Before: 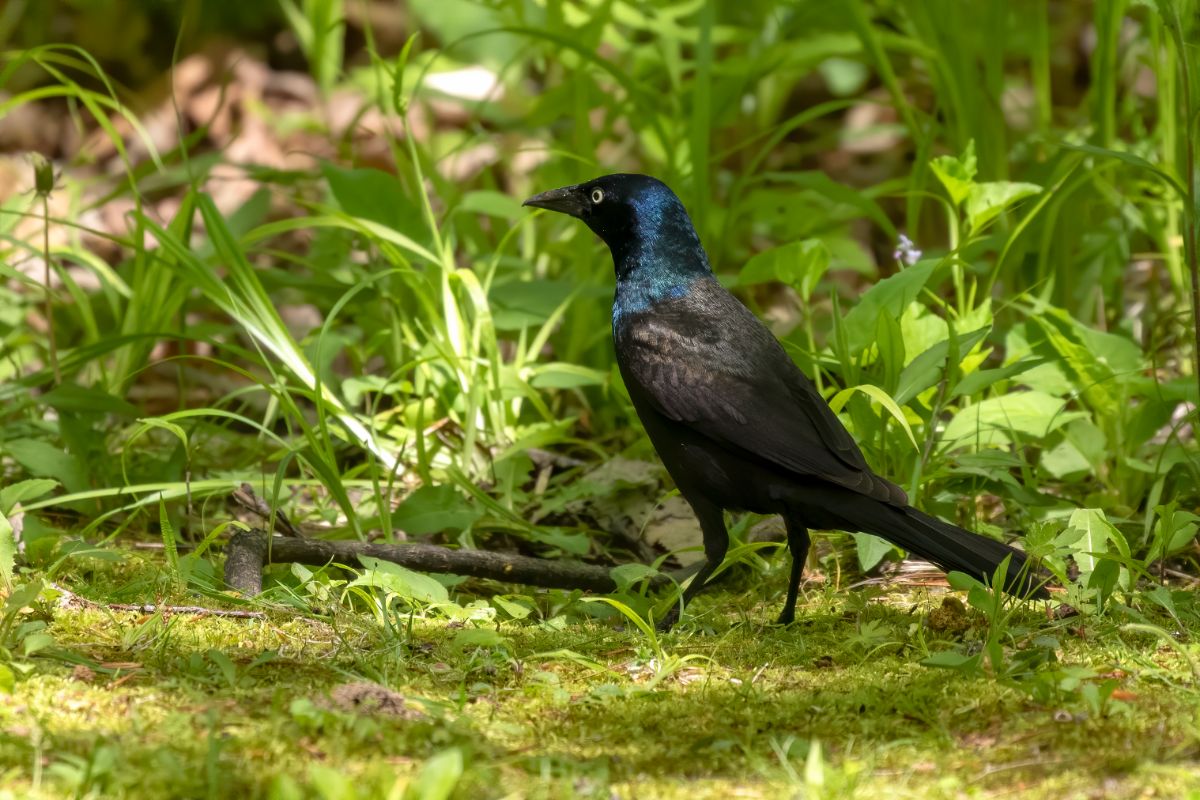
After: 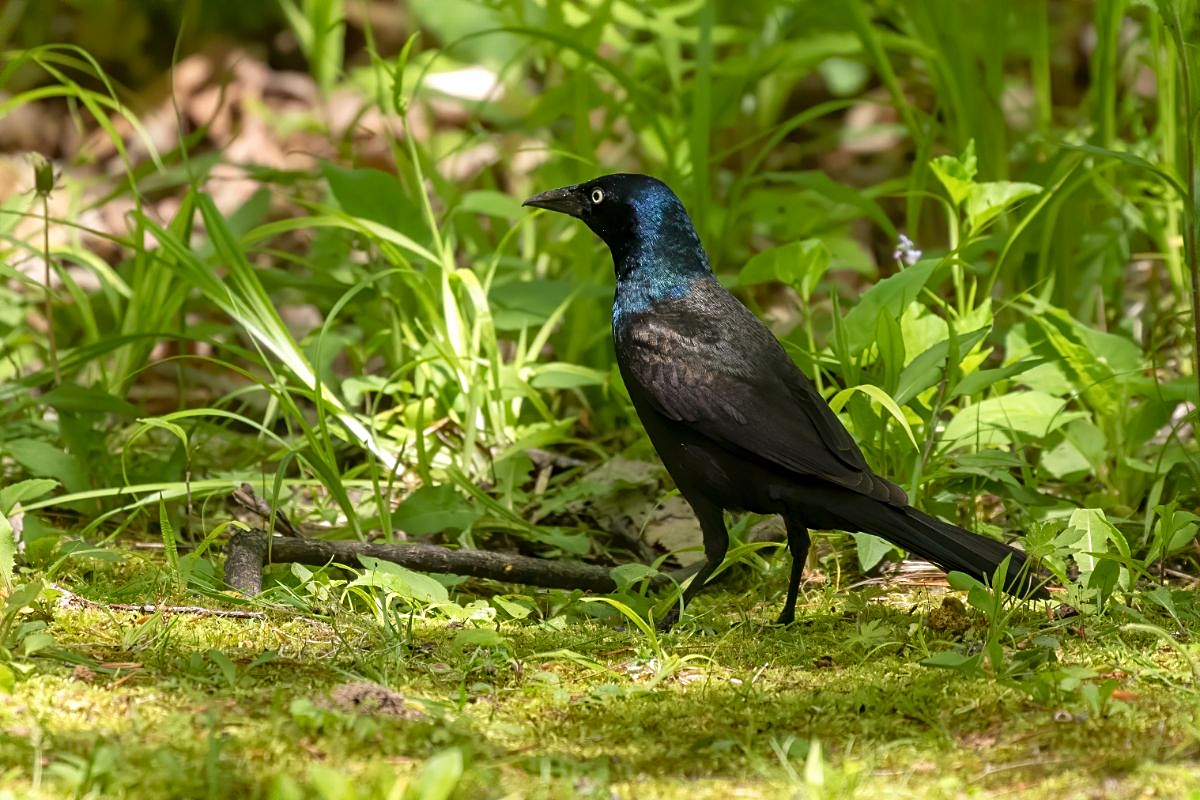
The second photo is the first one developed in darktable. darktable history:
base curve: curves: ch0 [(0, 0) (0.472, 0.508) (1, 1)], preserve colors none
sharpen: on, module defaults
